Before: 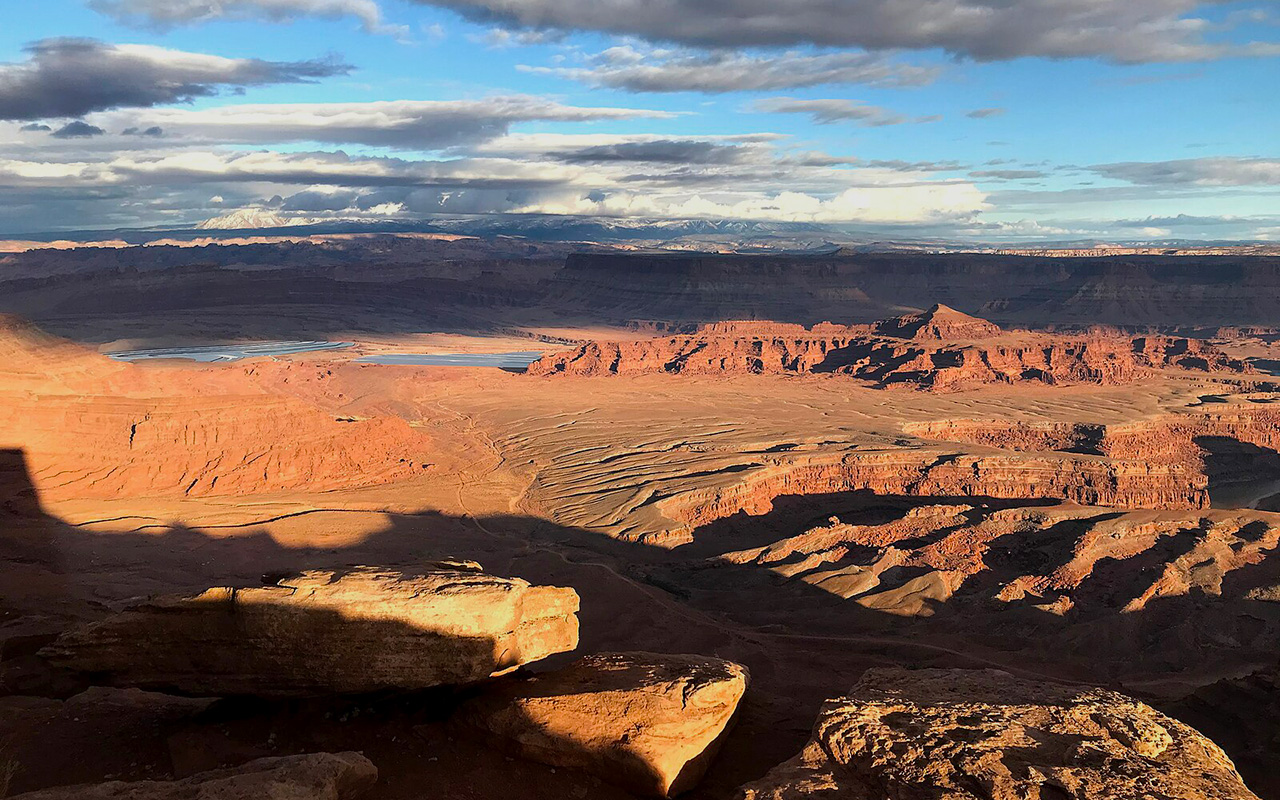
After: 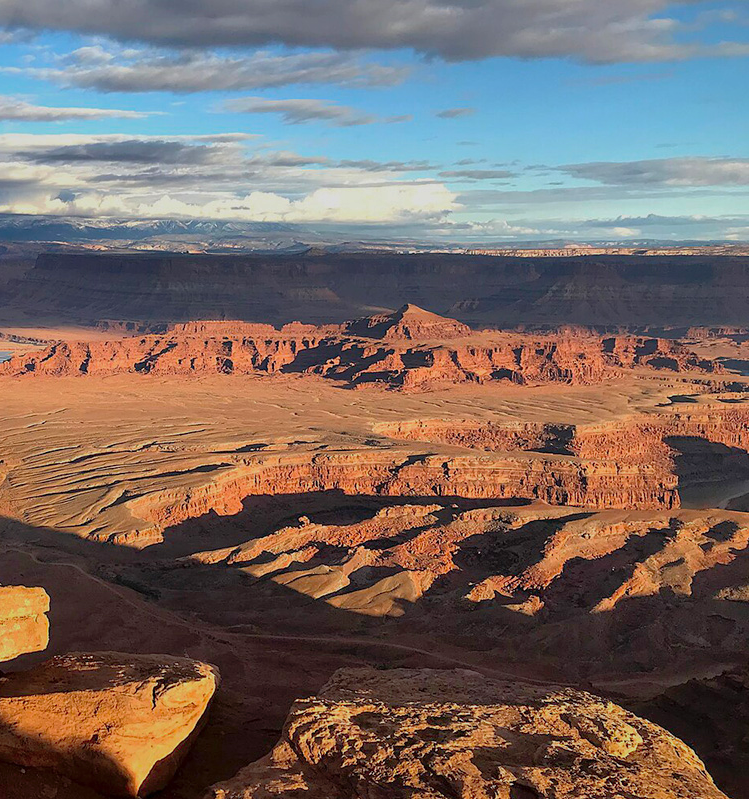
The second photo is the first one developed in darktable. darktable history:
crop: left 41.451%
shadows and highlights: on, module defaults
